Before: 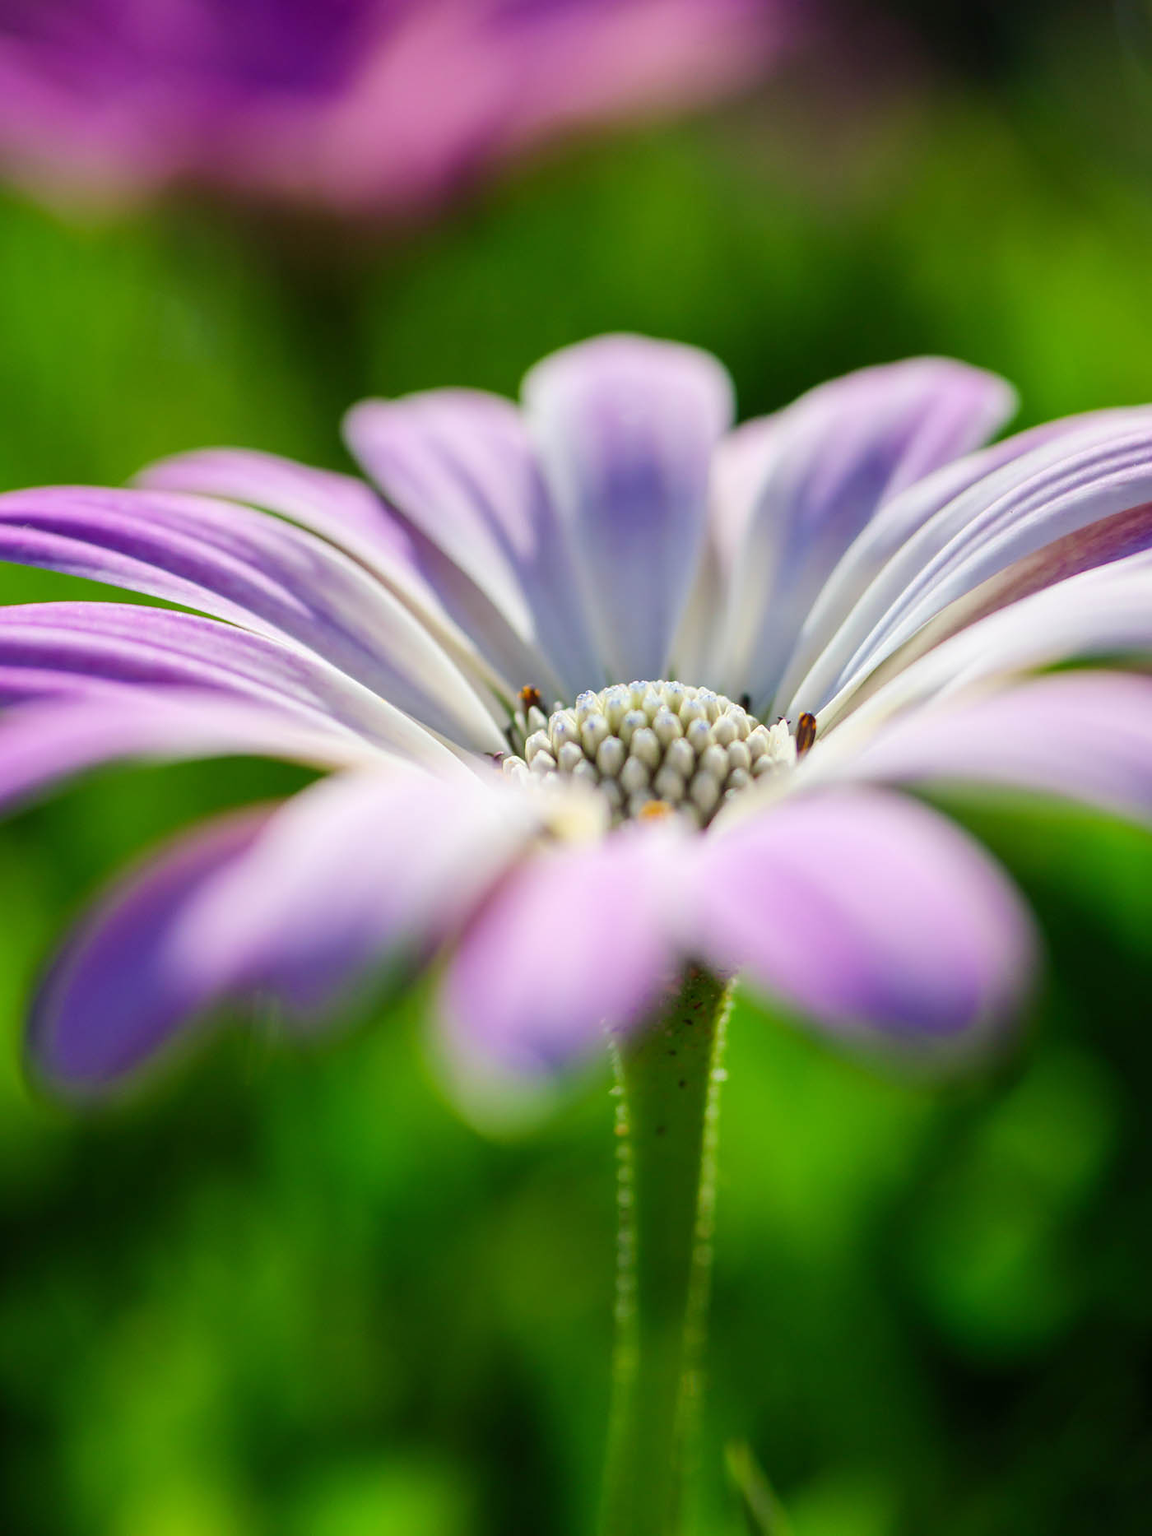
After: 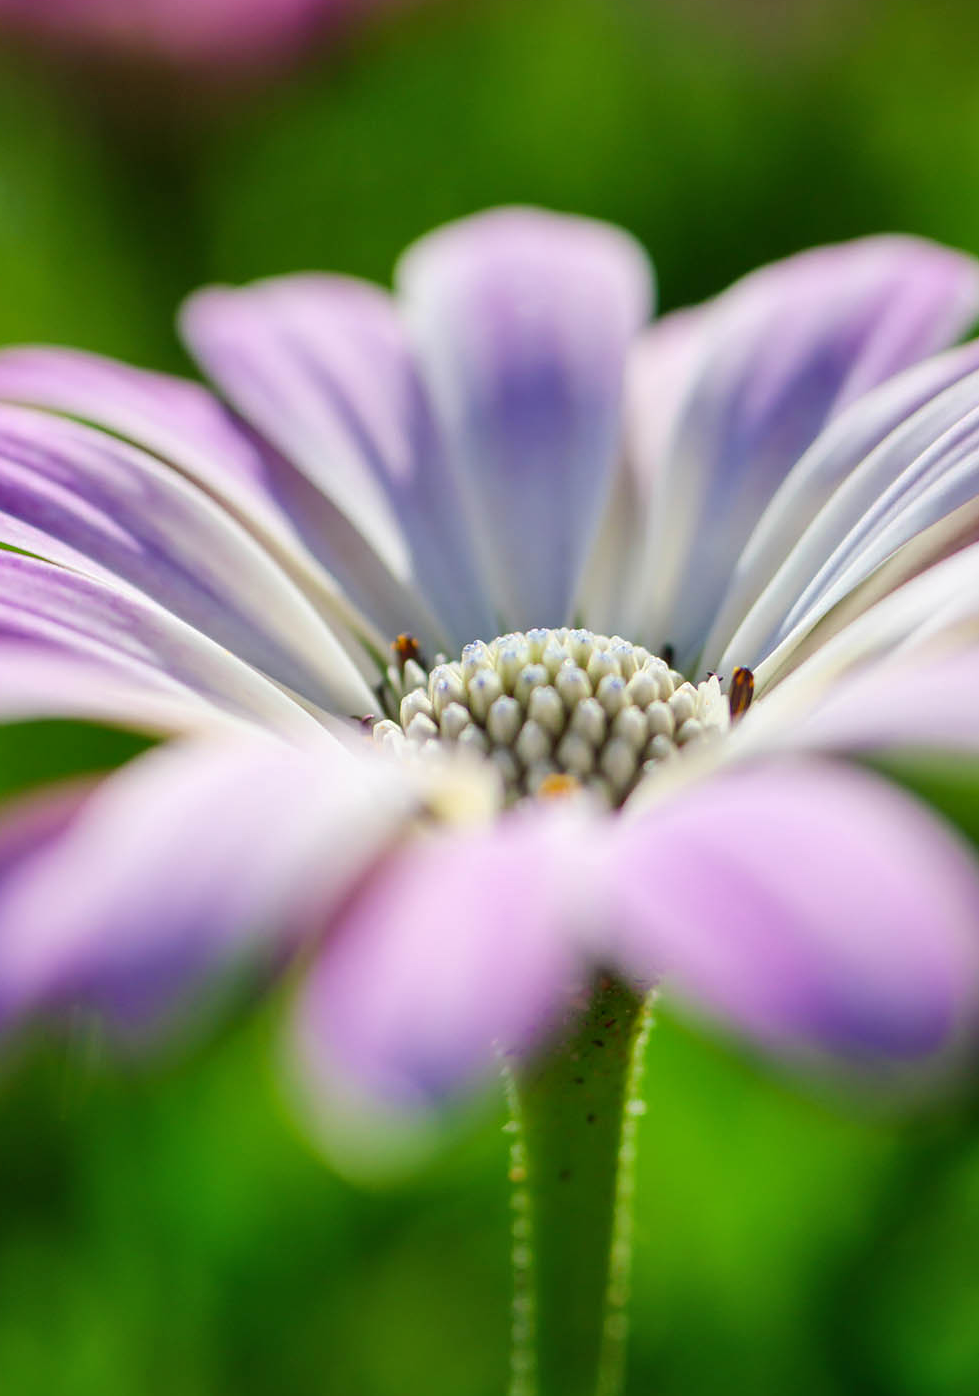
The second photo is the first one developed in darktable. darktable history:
crop and rotate: left 17.046%, top 10.659%, right 12.989%, bottom 14.553%
shadows and highlights: radius 125.46, shadows 30.51, highlights -30.51, low approximation 0.01, soften with gaussian
